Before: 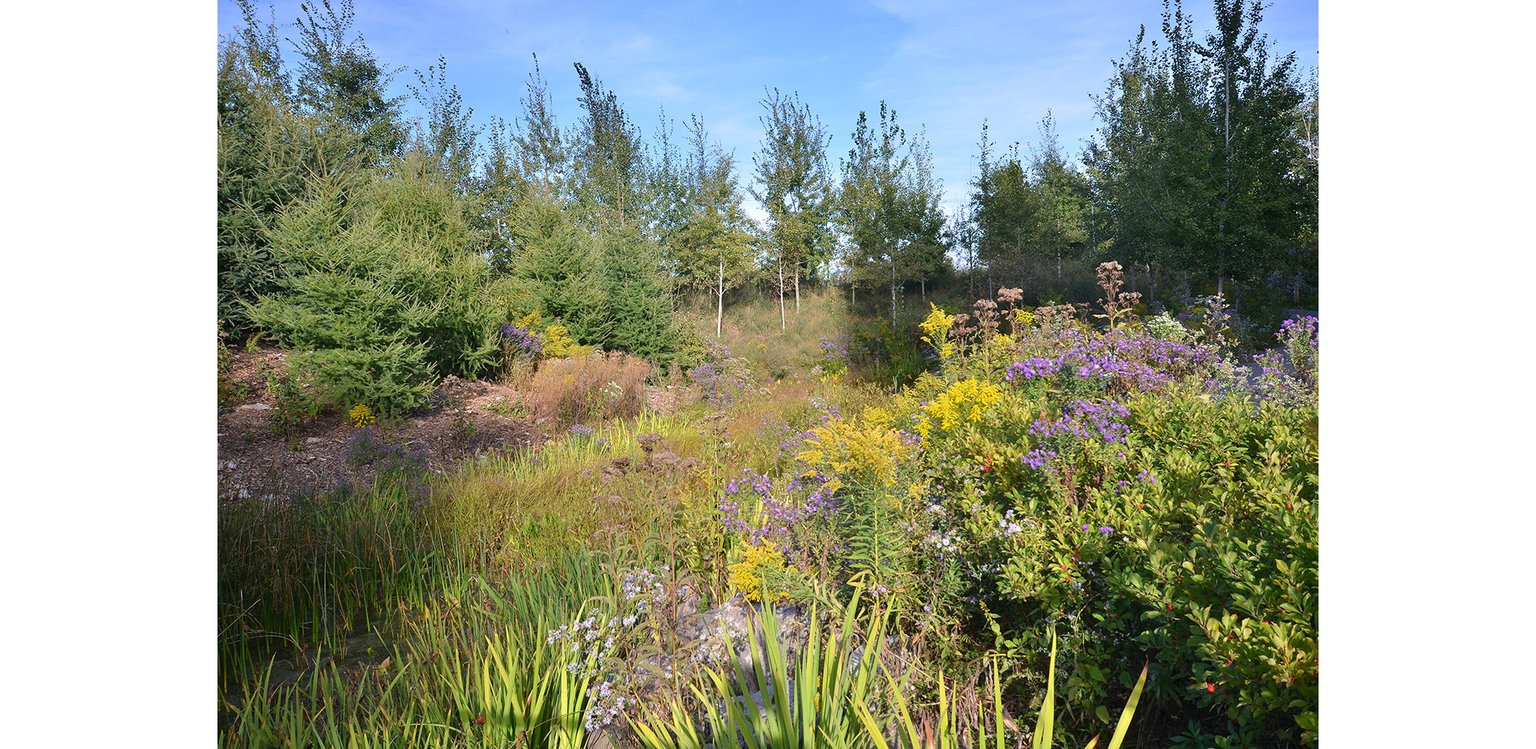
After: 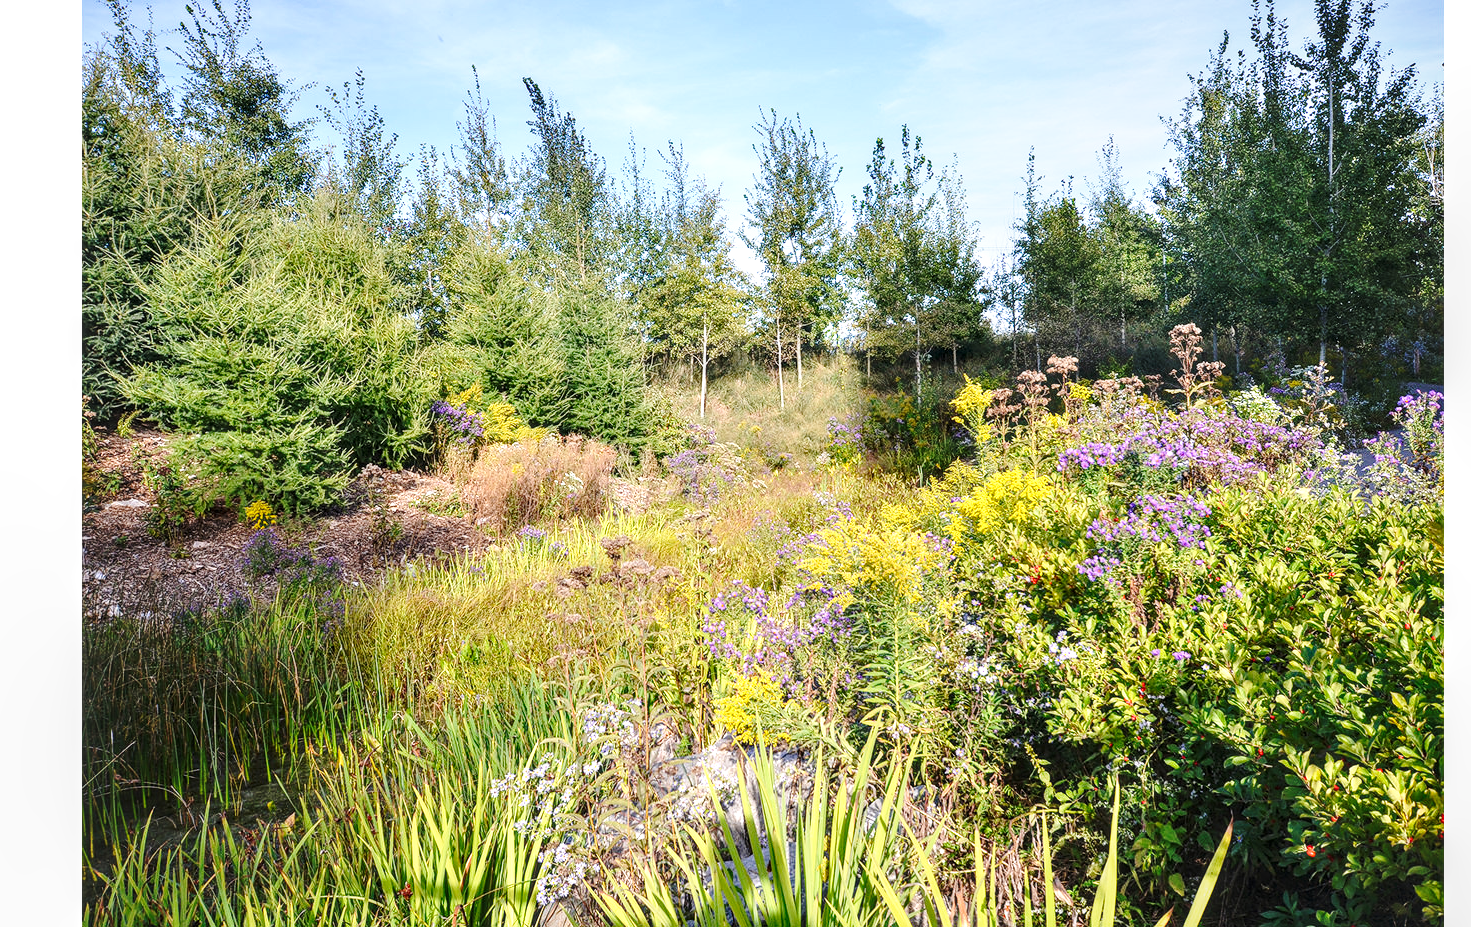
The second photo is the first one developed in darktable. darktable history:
local contrast: highlights 61%, detail 143%, midtone range 0.428
crop: left 9.88%, right 12.664%
base curve: curves: ch0 [(0, 0) (0.036, 0.037) (0.121, 0.228) (0.46, 0.76) (0.859, 0.983) (1, 1)], preserve colors none
